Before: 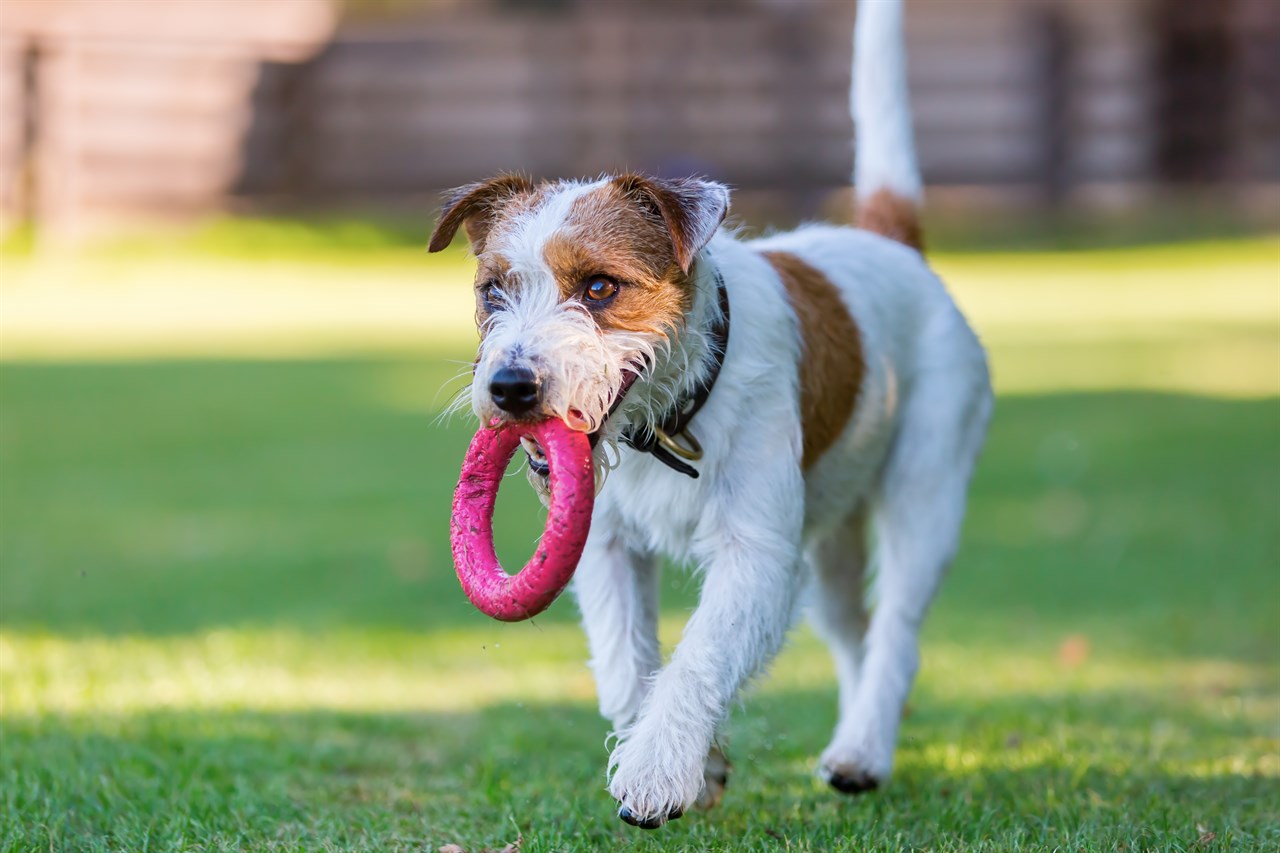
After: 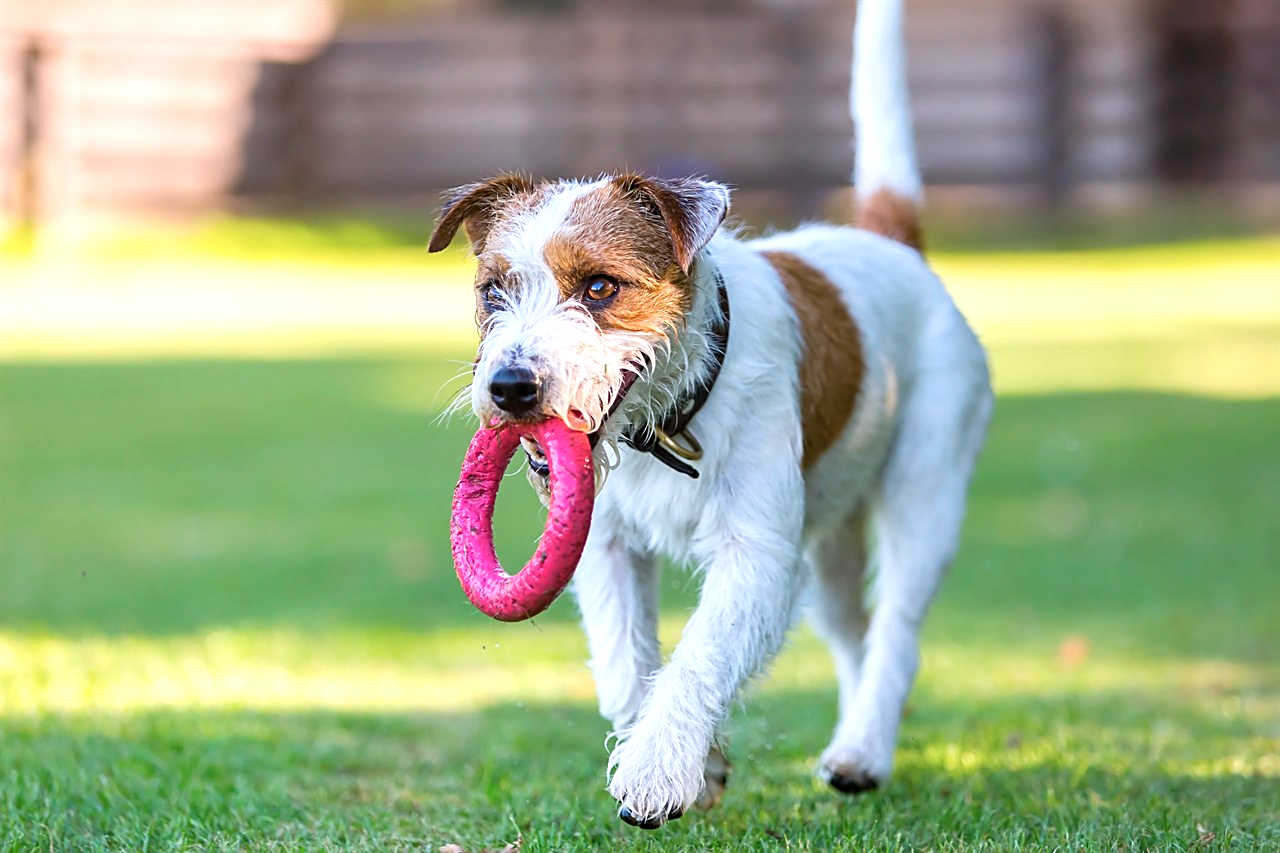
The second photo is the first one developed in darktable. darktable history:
exposure: exposure 0.495 EV, compensate exposure bias true, compensate highlight preservation false
sharpen: on, module defaults
